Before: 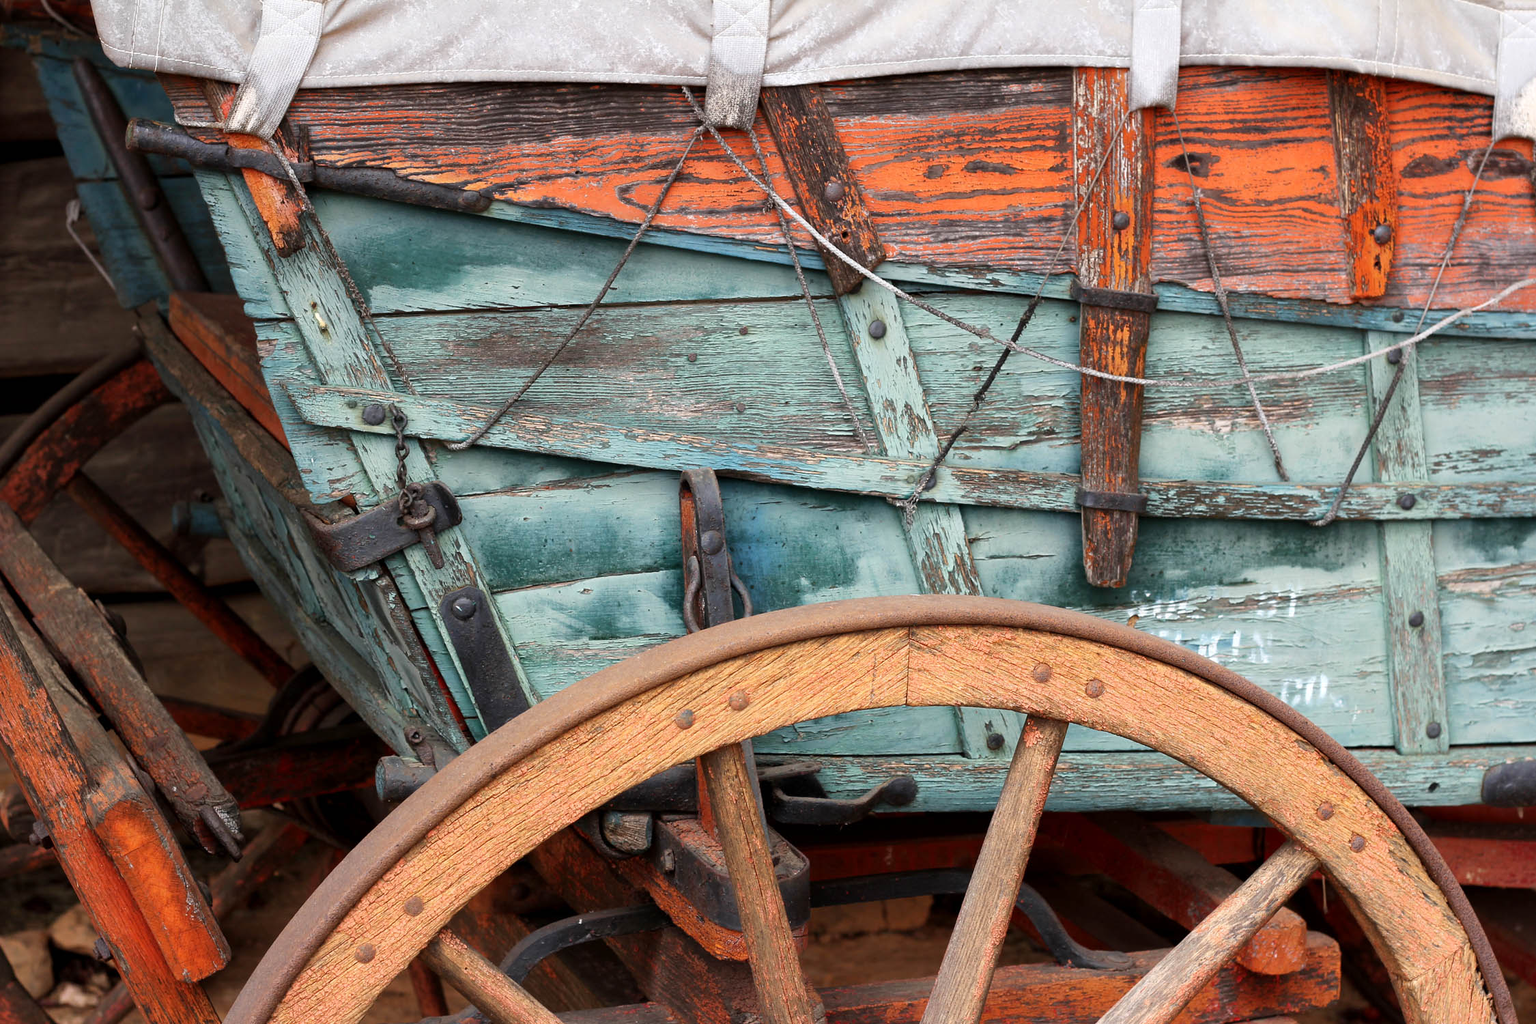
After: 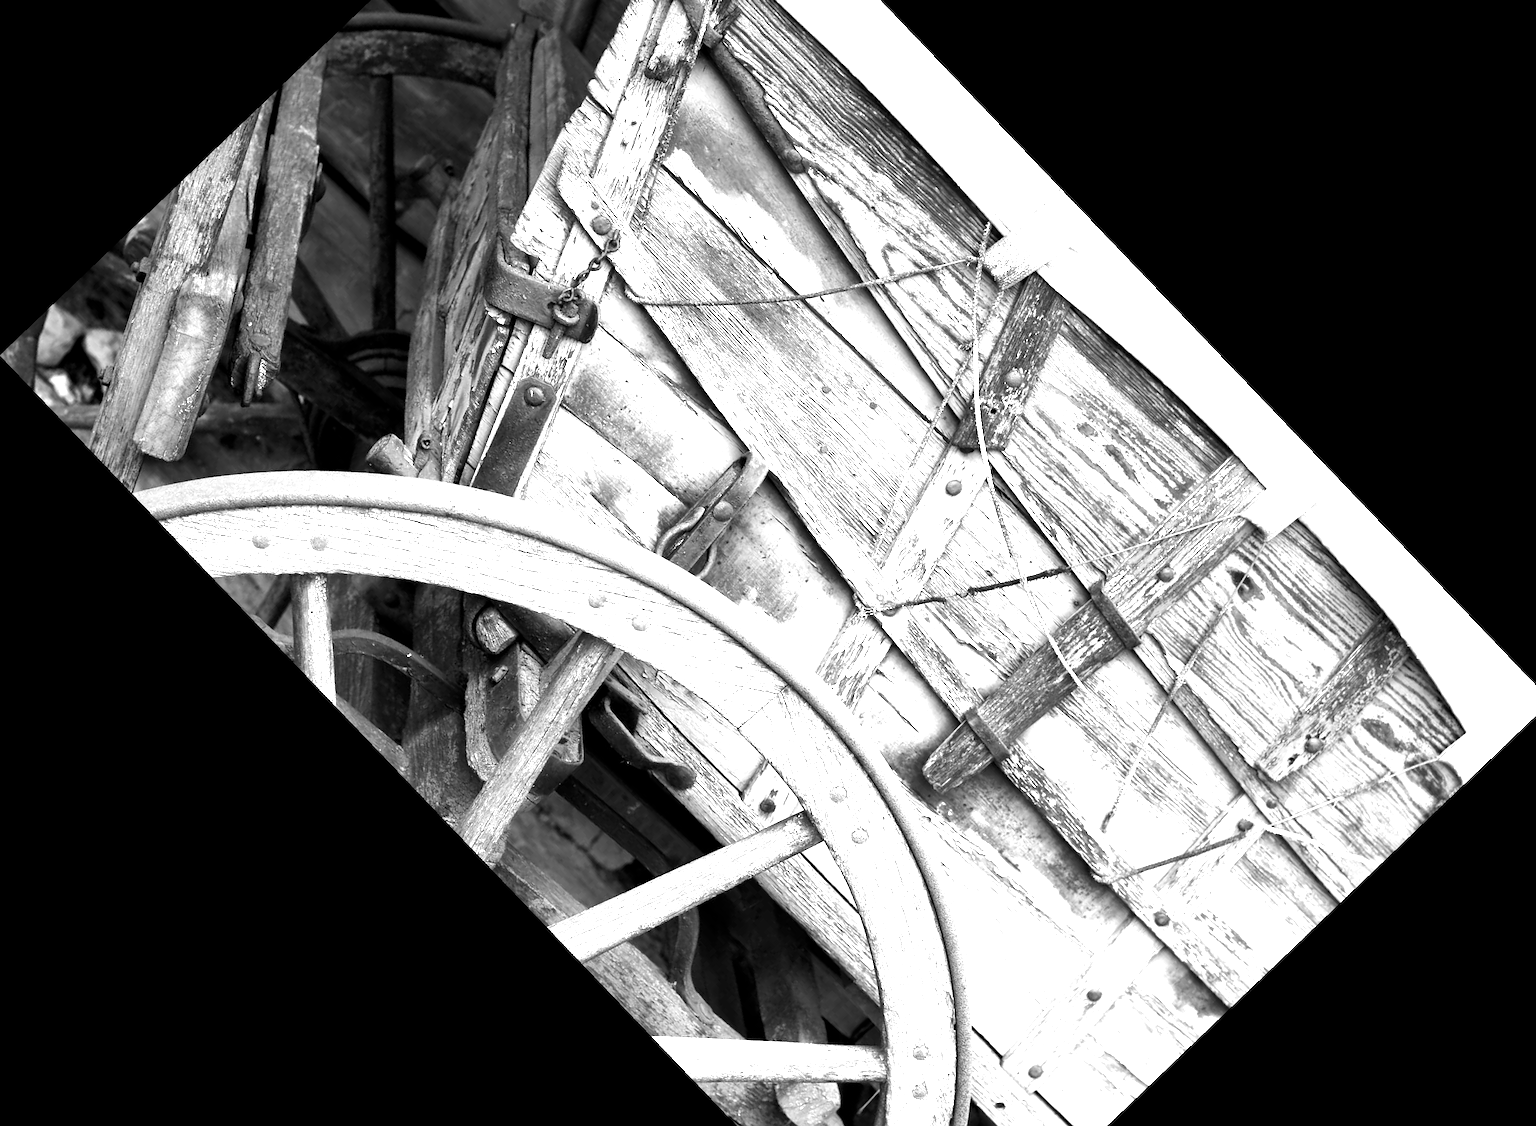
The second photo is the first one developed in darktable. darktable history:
exposure: black level correction 0.001, exposure 1.398 EV, compensate exposure bias true, compensate highlight preservation false
crop and rotate: angle -46.26°, top 16.234%, right 0.912%, bottom 11.704%
color balance rgb: shadows lift › luminance -20%, power › hue 72.24°, highlights gain › luminance 15%, global offset › hue 171.6°, perceptual saturation grading › highlights -15%, perceptual saturation grading › shadows 25%, global vibrance 30%, contrast 10%
monochrome: size 3.1
